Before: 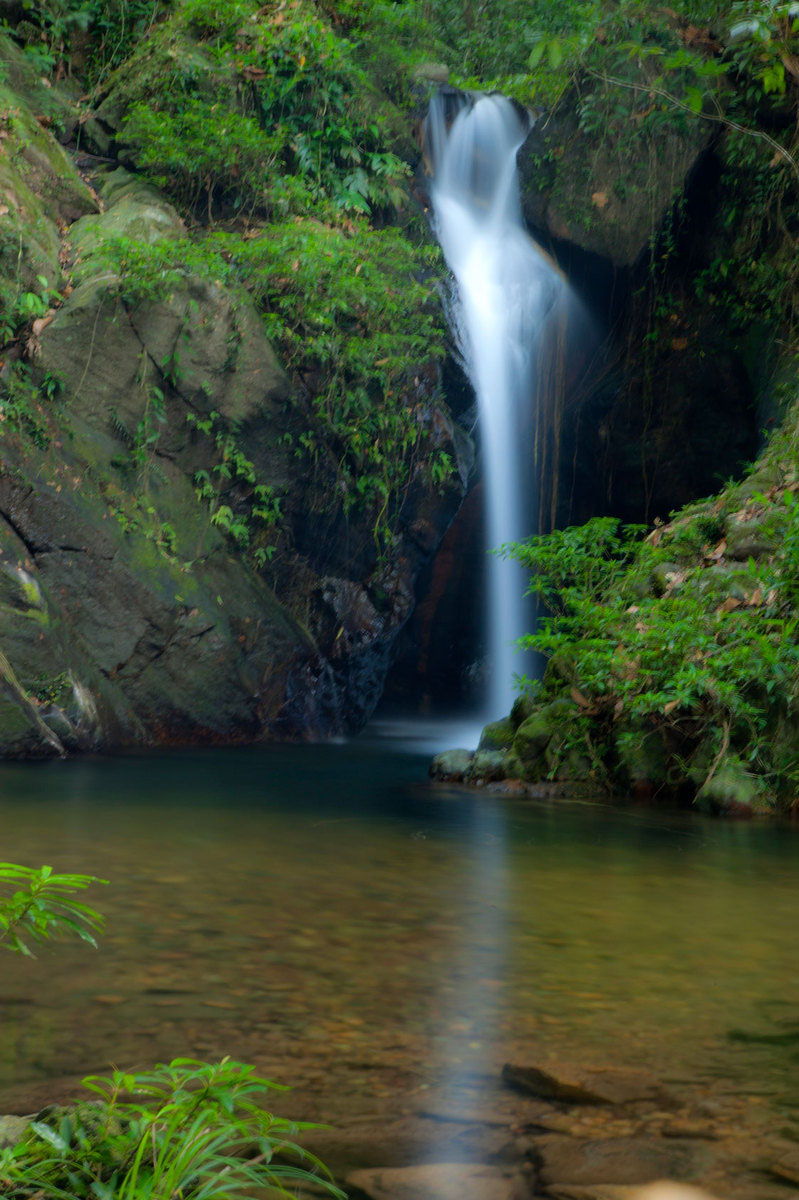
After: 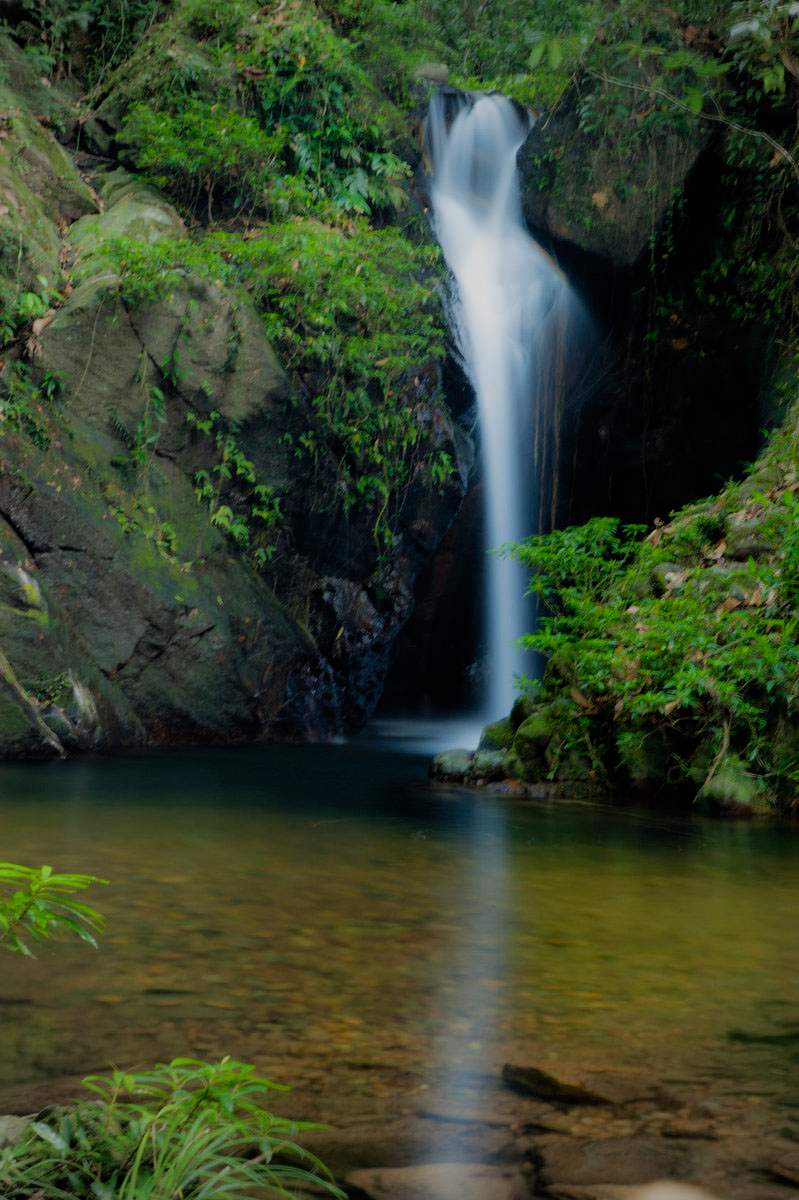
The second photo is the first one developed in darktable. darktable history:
filmic rgb: black relative exposure -8.01 EV, white relative exposure 3.81 EV, hardness 4.35, add noise in highlights 0.001, preserve chrominance no, color science v3 (2019), use custom middle-gray values true, contrast in highlights soft
tone equalizer: edges refinement/feathering 500, mask exposure compensation -1.57 EV, preserve details no
vignetting: brightness -0.294
